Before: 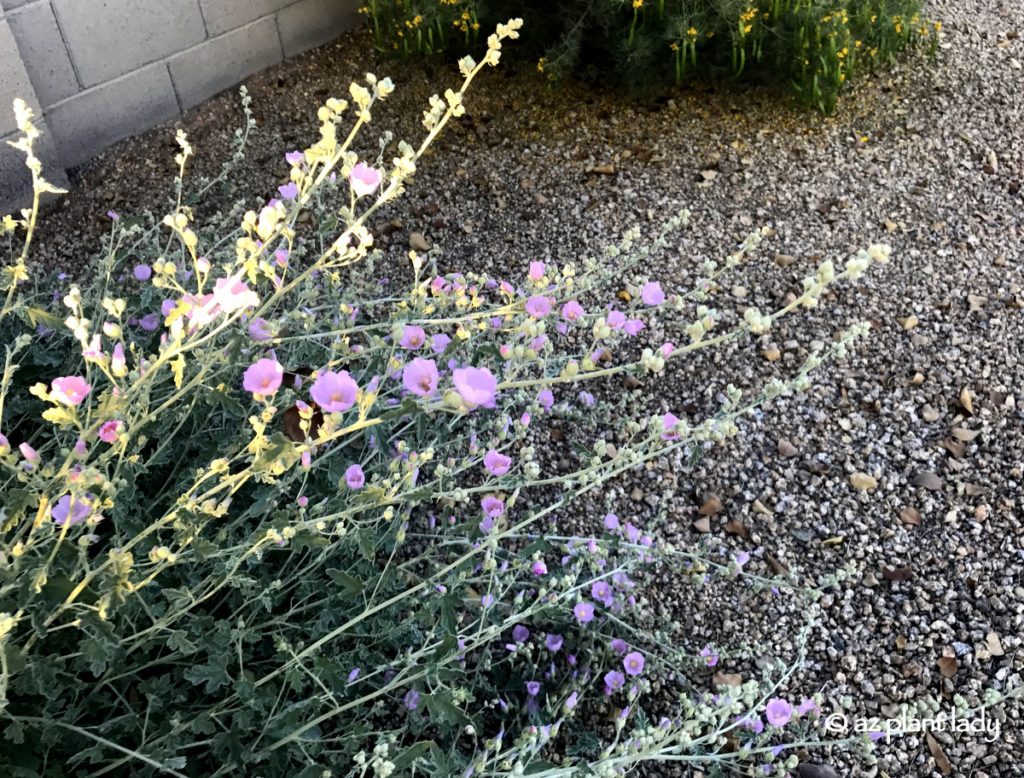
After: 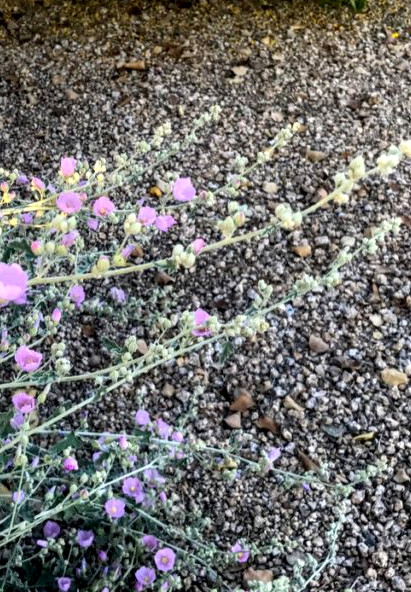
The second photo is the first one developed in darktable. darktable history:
shadows and highlights: shadows 22.42, highlights -48.47, soften with gaussian
tone equalizer: on, module defaults
local contrast: detail 130%
crop: left 45.805%, top 13.384%, right 13.964%, bottom 10.129%
